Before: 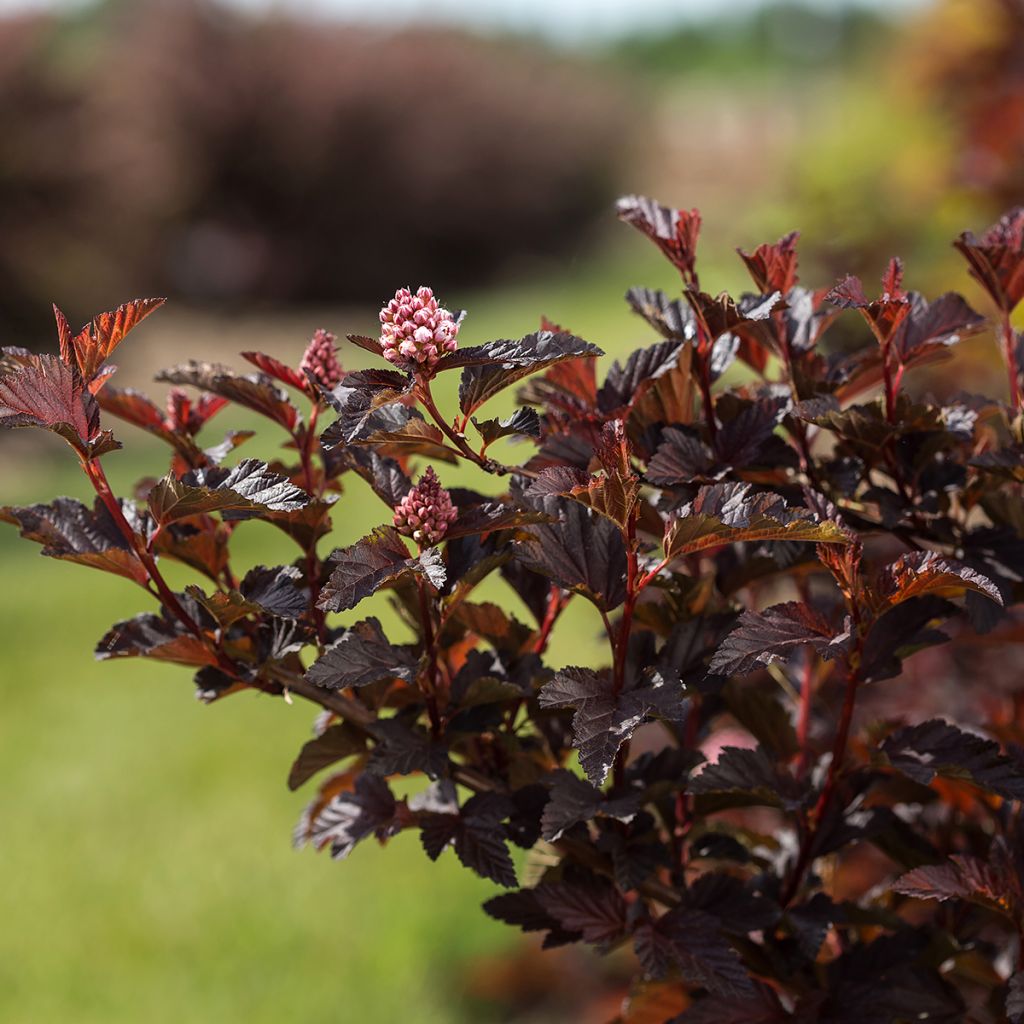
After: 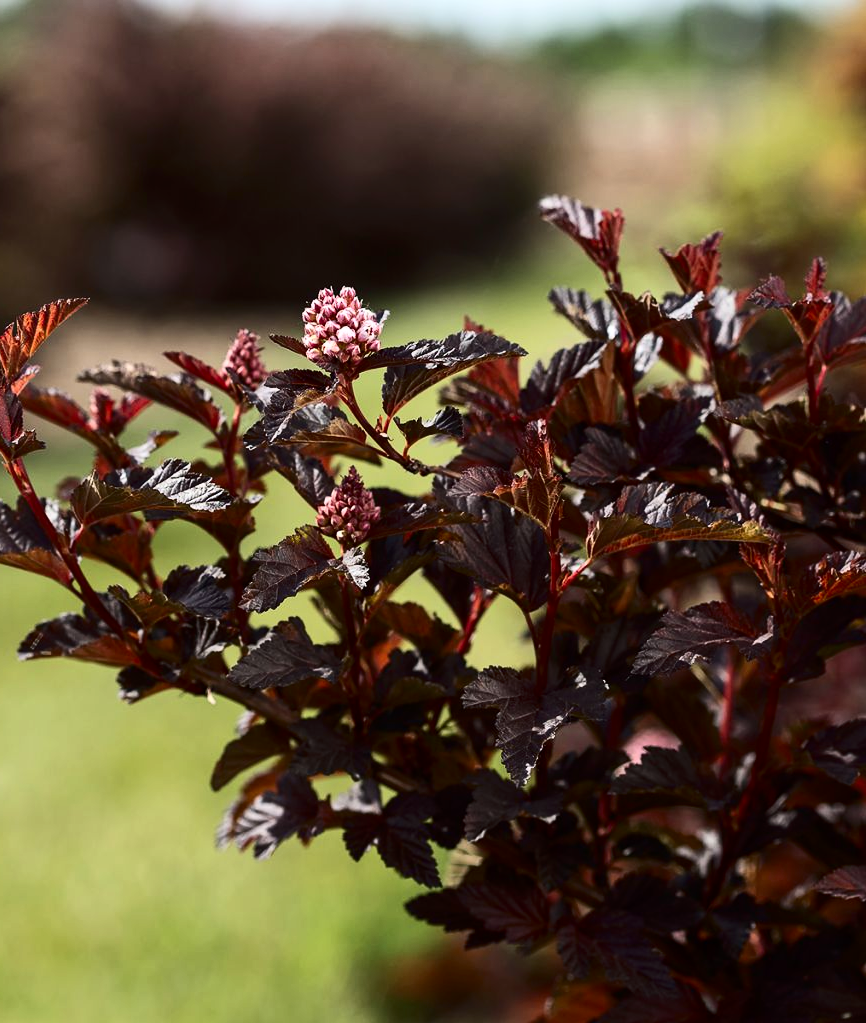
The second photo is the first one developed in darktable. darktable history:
contrast brightness saturation: contrast 0.29
crop: left 7.584%, right 7.839%
